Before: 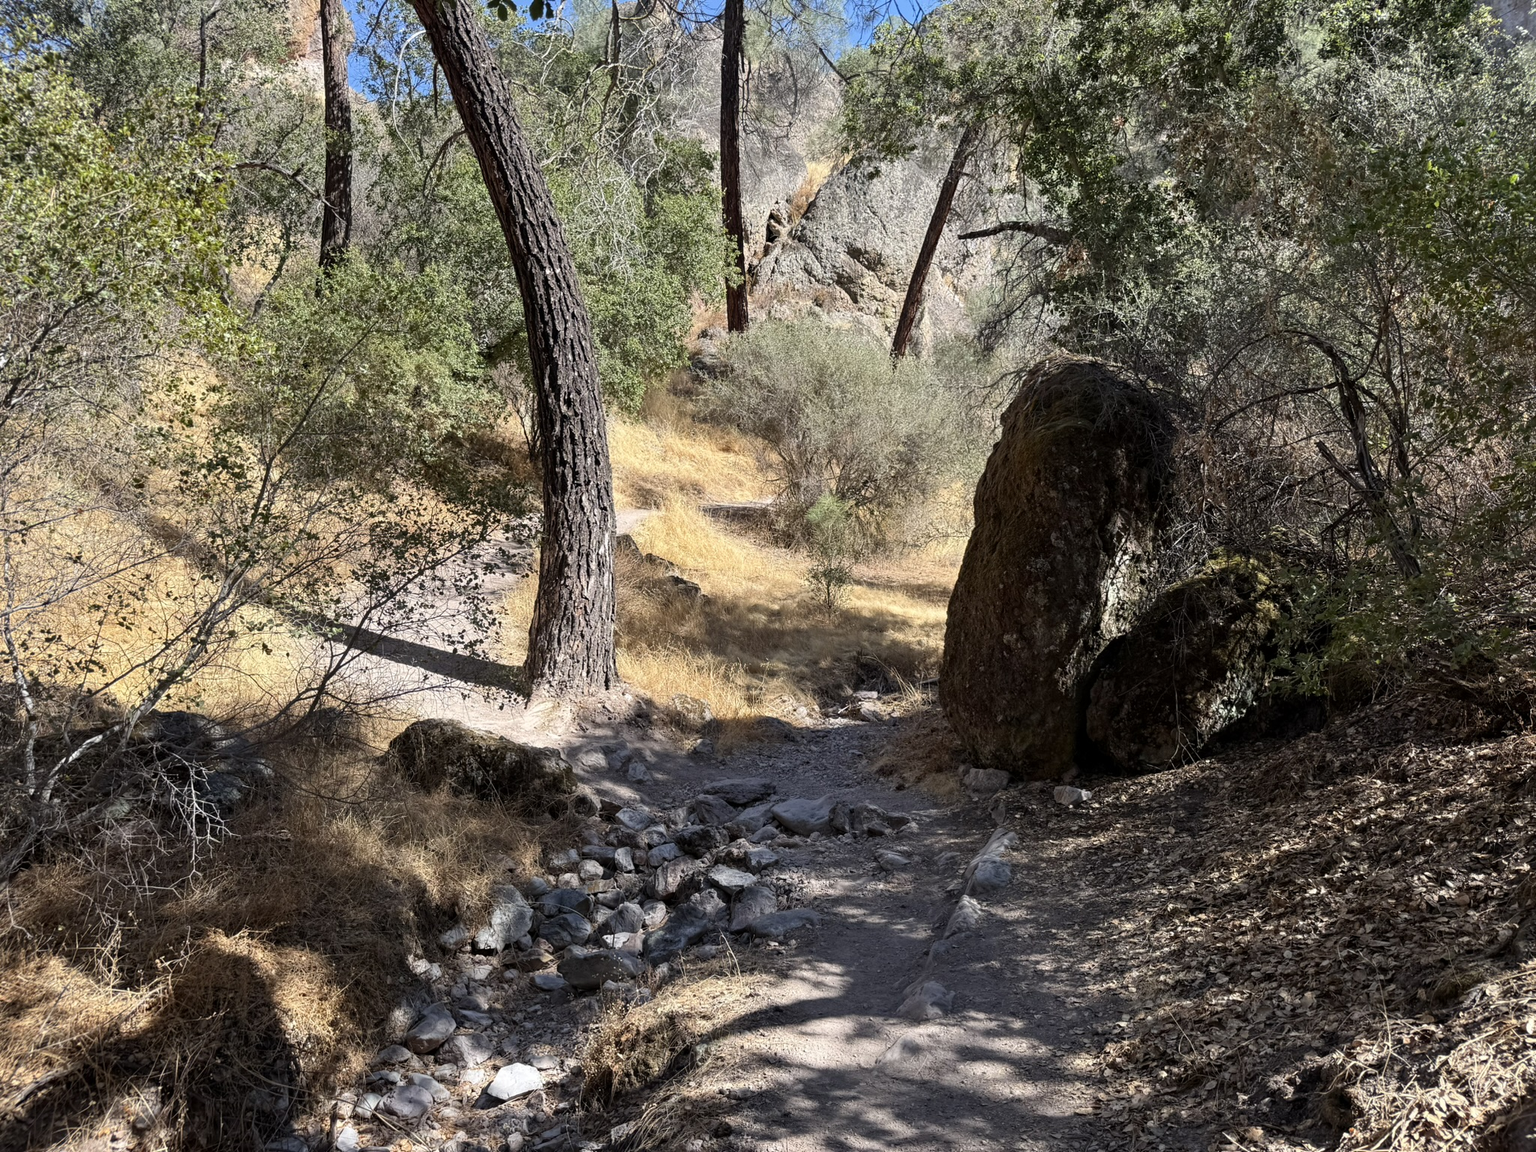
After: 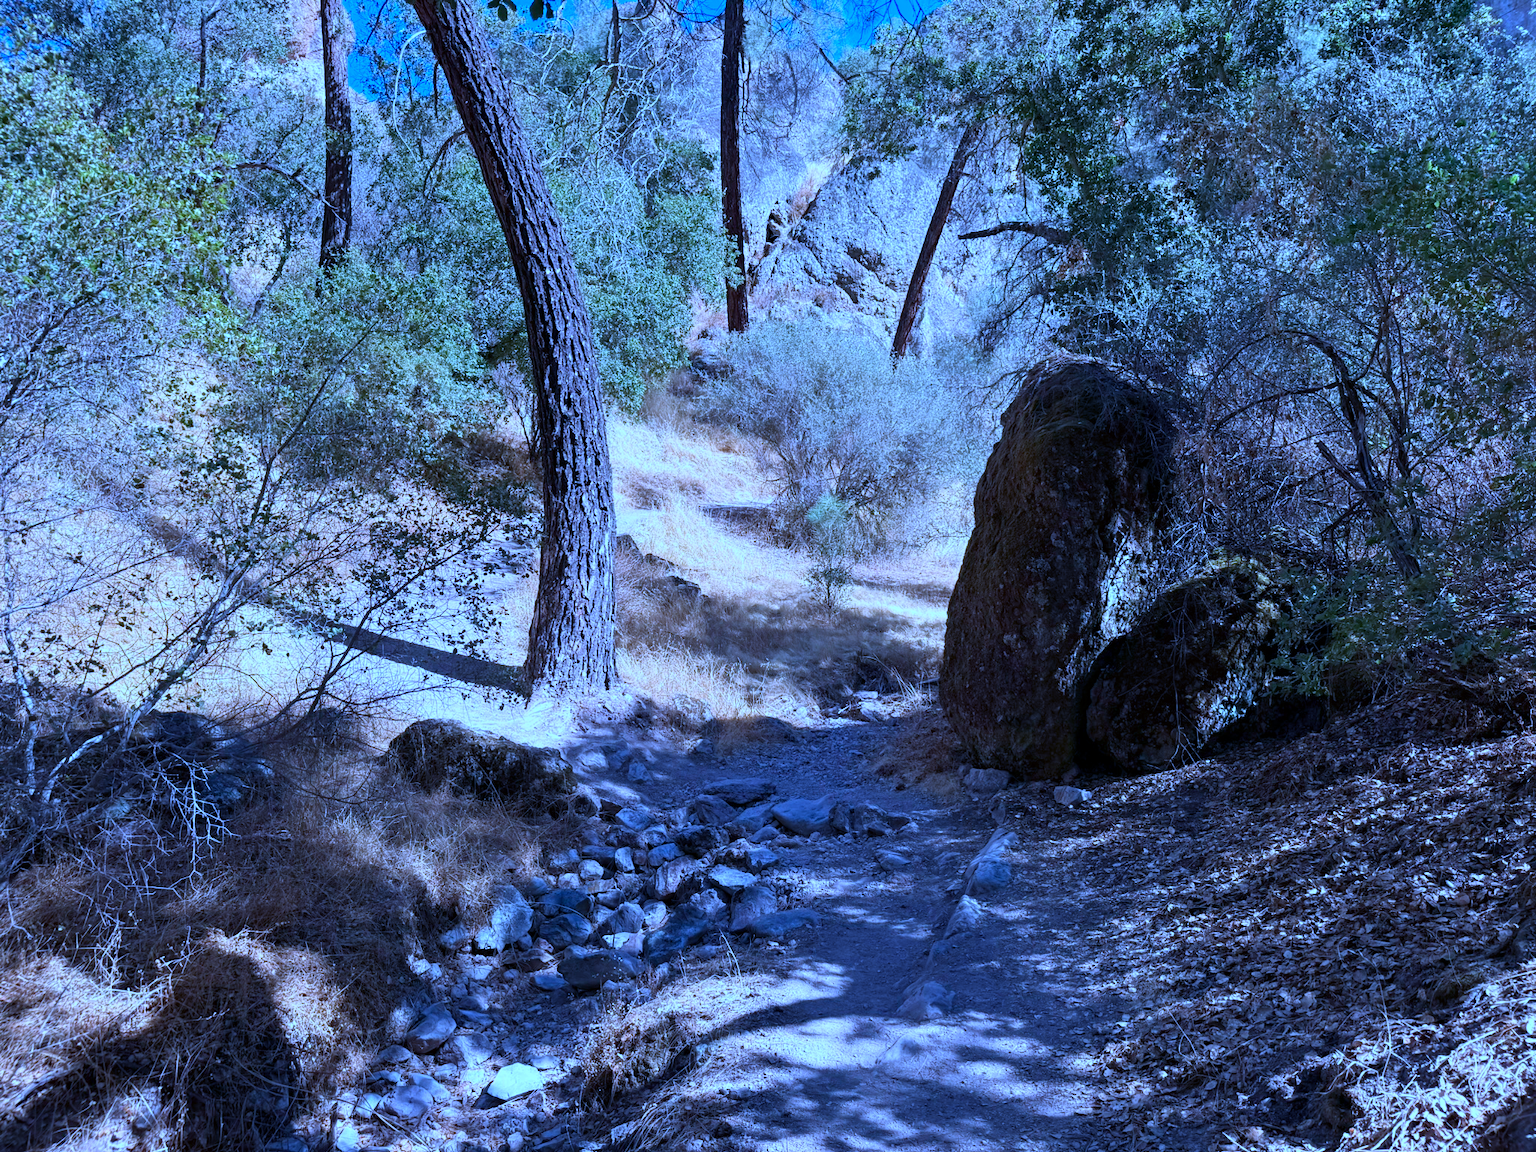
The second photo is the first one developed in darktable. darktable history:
color calibration: illuminant custom, x 0.461, y 0.43, temperature 2633.78 K
